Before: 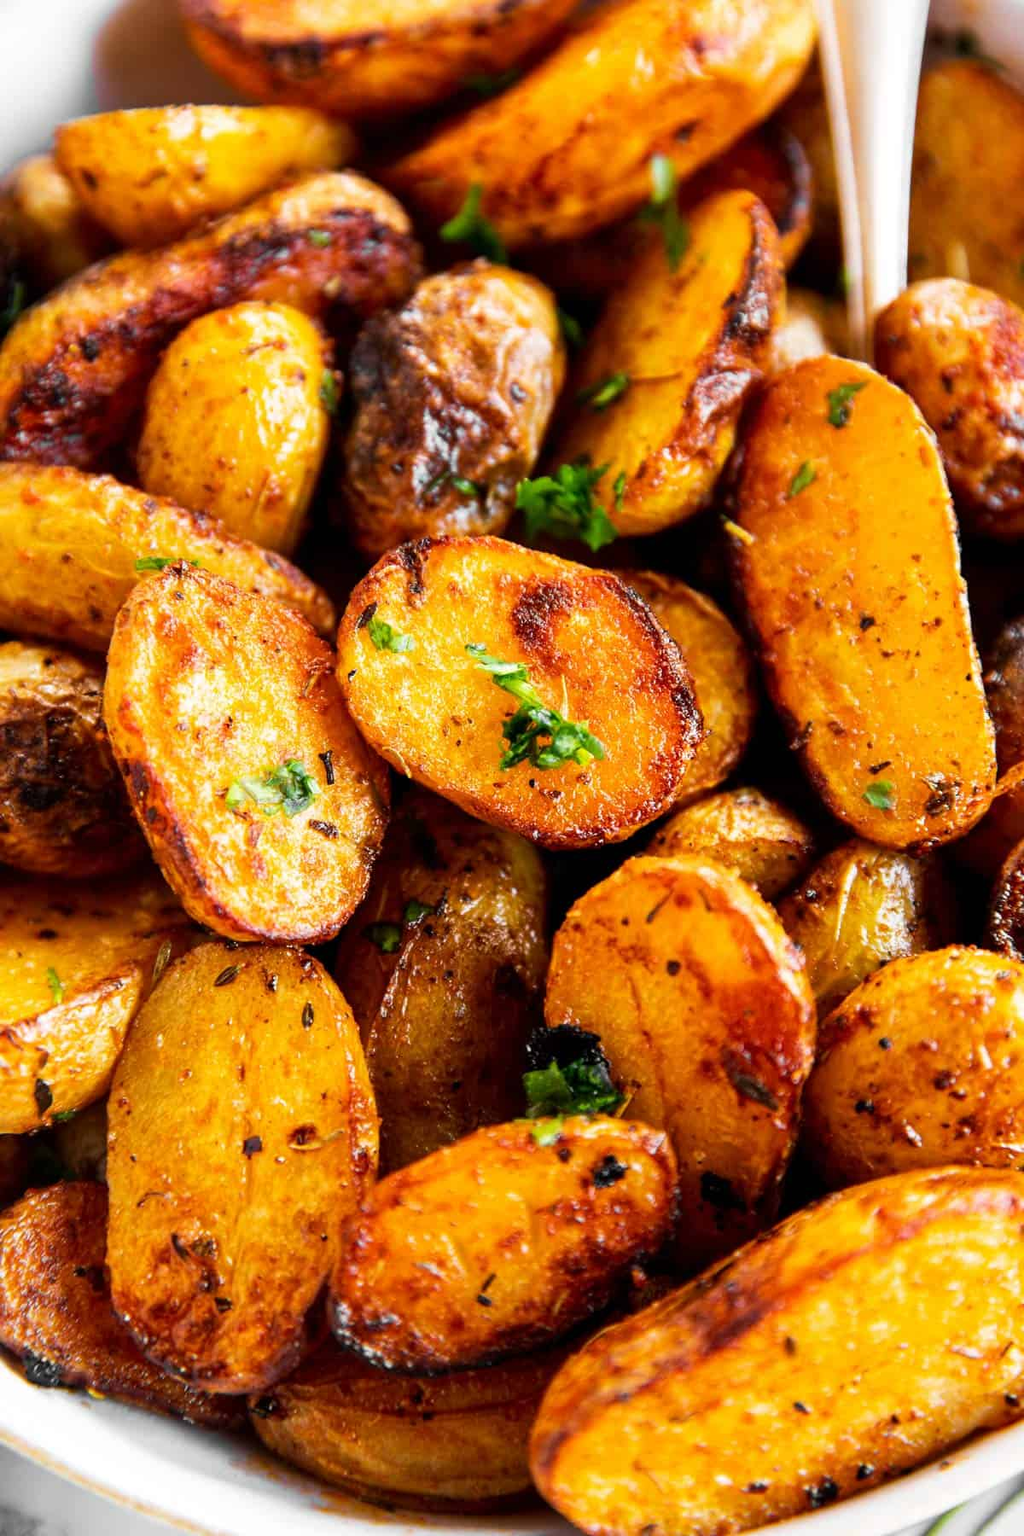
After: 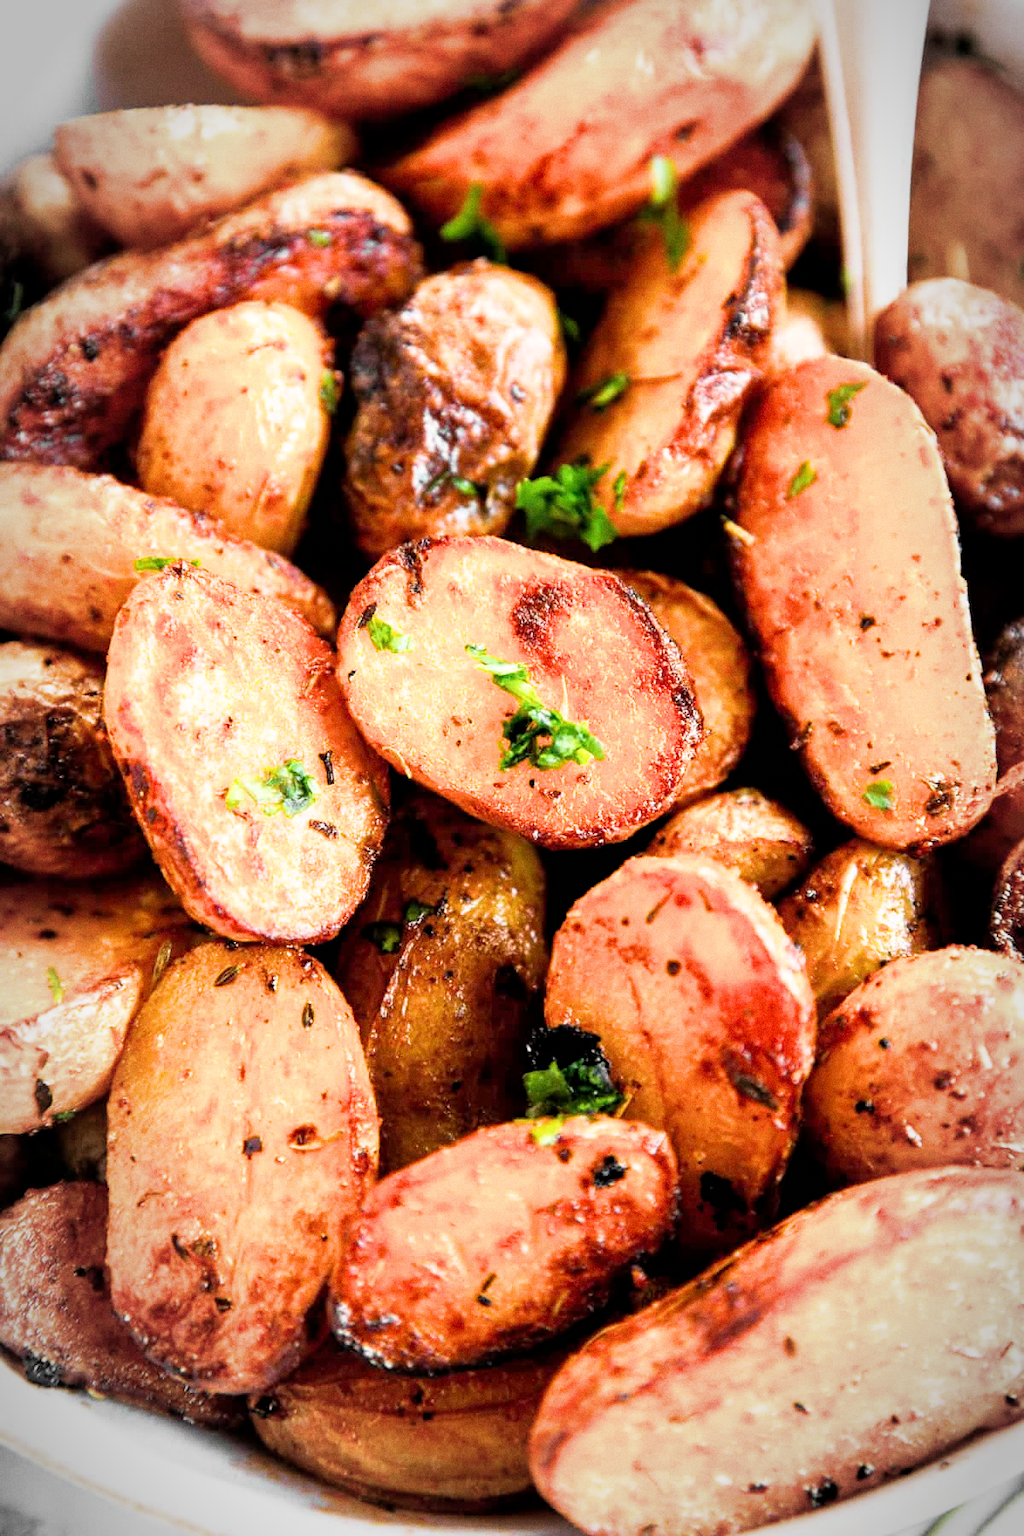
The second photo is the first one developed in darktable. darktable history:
exposure: exposure 0.95 EV, compensate highlight preservation false
filmic rgb: black relative exposure -5.83 EV, white relative exposure 3.4 EV, hardness 3.68
vignetting: automatic ratio true
grain: on, module defaults
